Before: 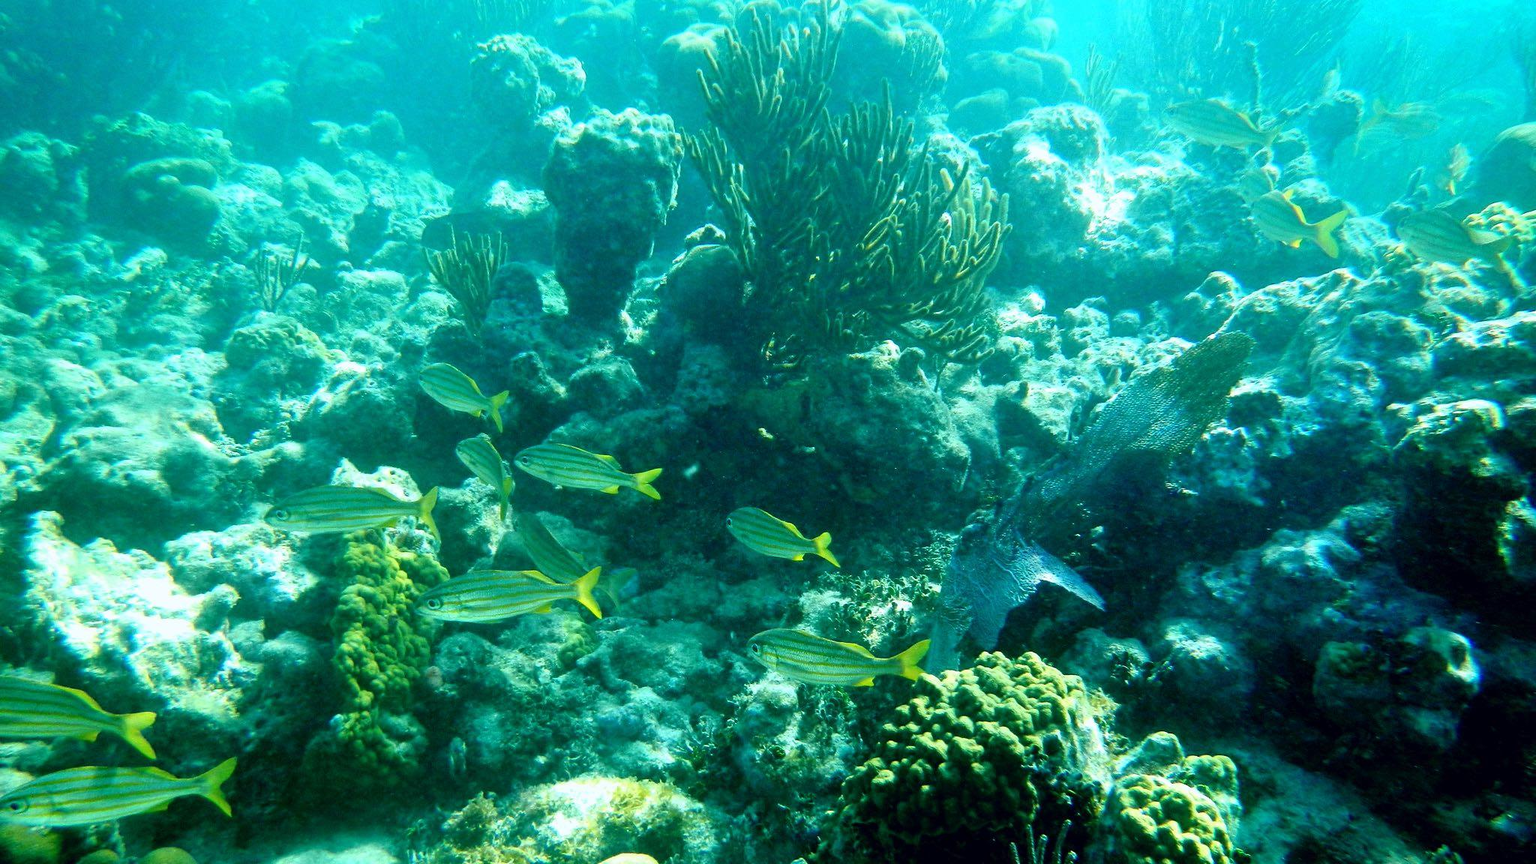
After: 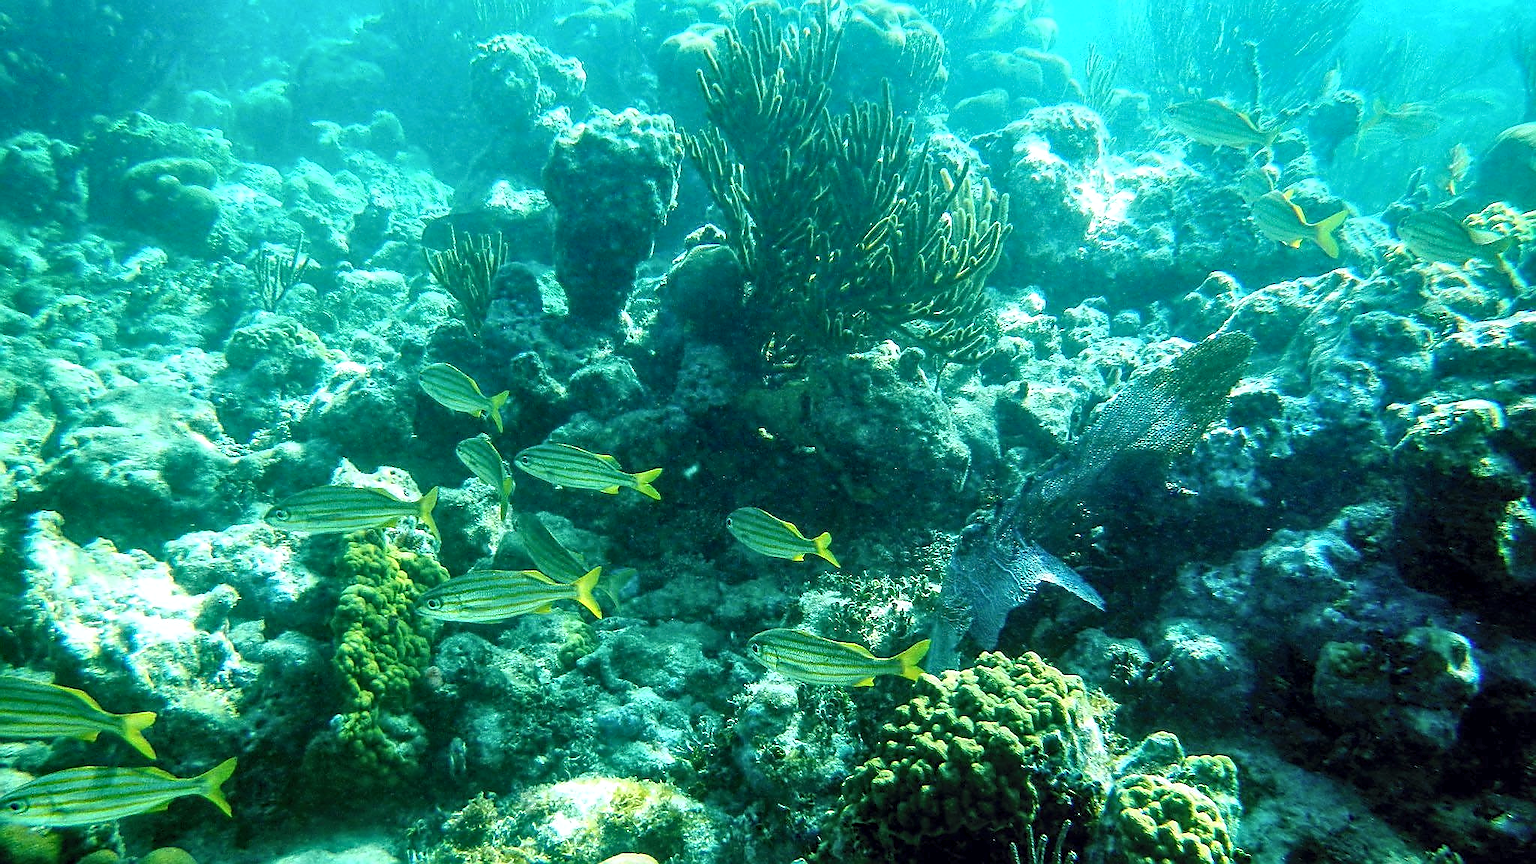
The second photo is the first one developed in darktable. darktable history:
local contrast: highlights 38%, shadows 59%, detail 138%, midtone range 0.513
sharpen: radius 1.405, amount 1.267, threshold 0.796
tone curve: curves: ch0 [(0, 0) (0.003, 0.04) (0.011, 0.053) (0.025, 0.077) (0.044, 0.104) (0.069, 0.127) (0.1, 0.15) (0.136, 0.177) (0.177, 0.215) (0.224, 0.254) (0.277, 0.3) (0.335, 0.355) (0.399, 0.41) (0.468, 0.477) (0.543, 0.554) (0.623, 0.636) (0.709, 0.72) (0.801, 0.804) (0.898, 0.892) (1, 1)], color space Lab, independent channels, preserve colors none
